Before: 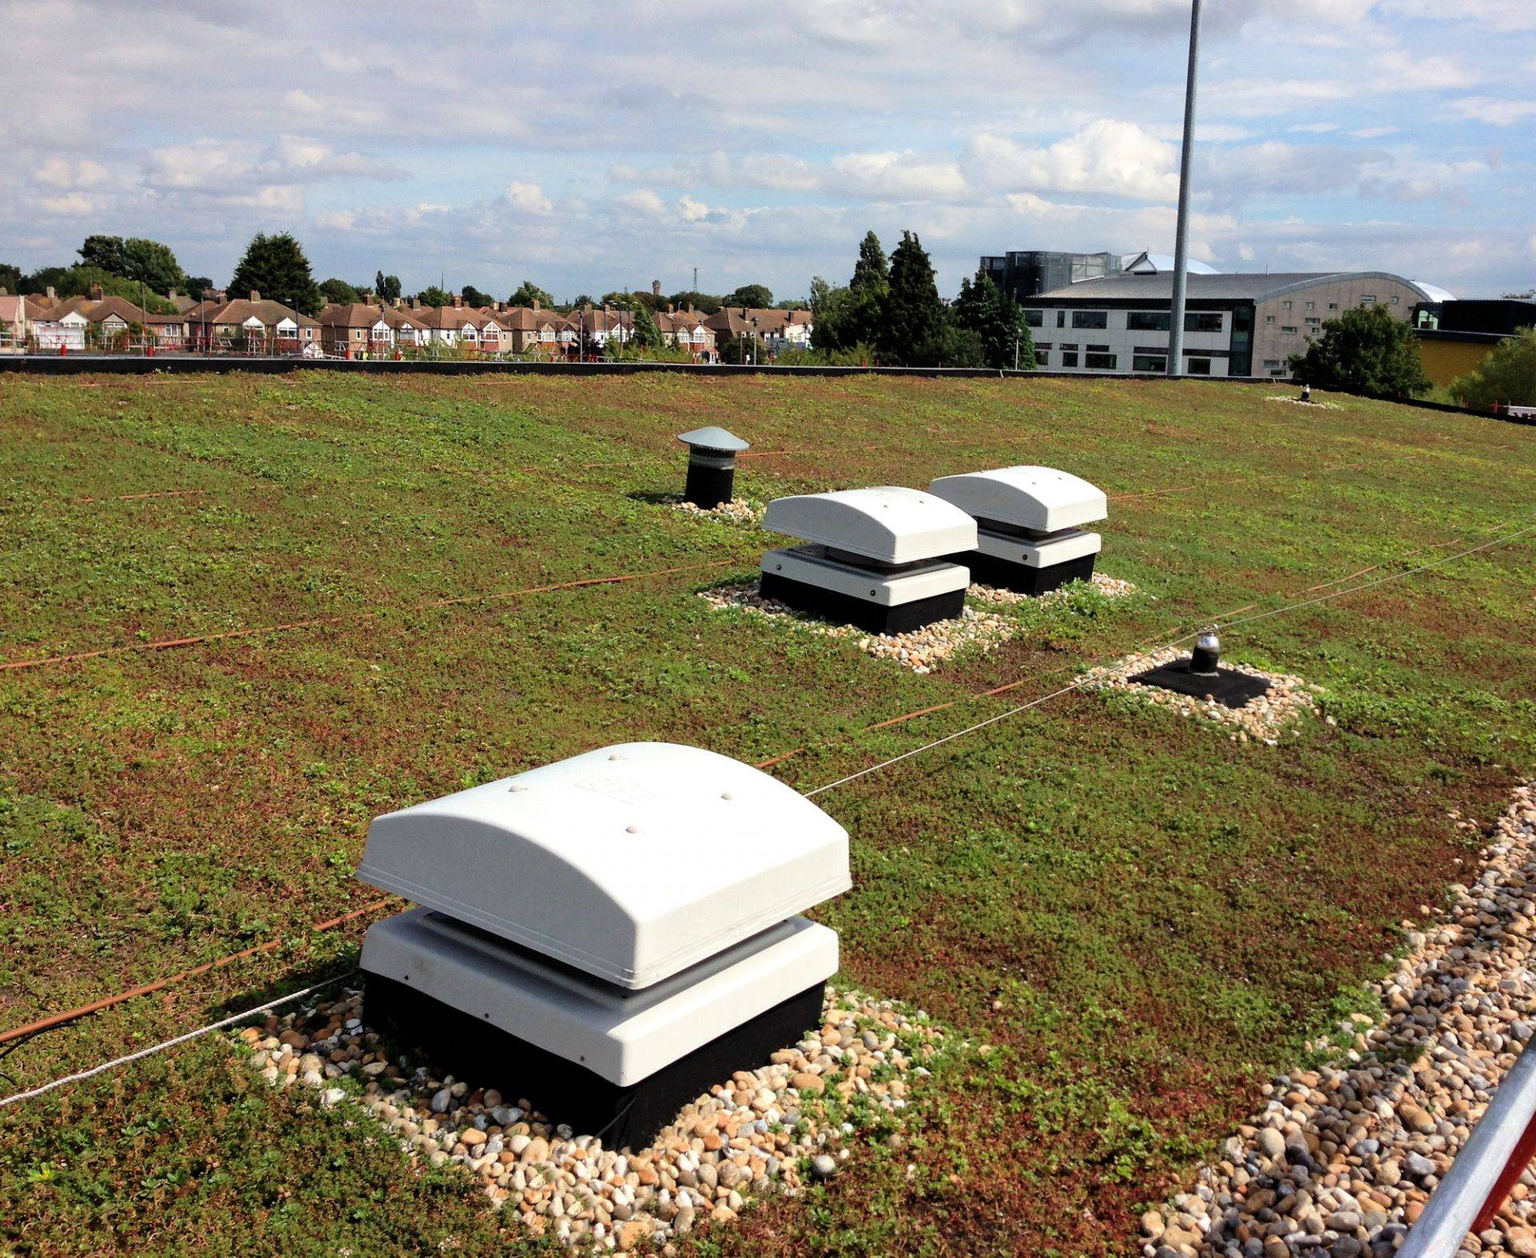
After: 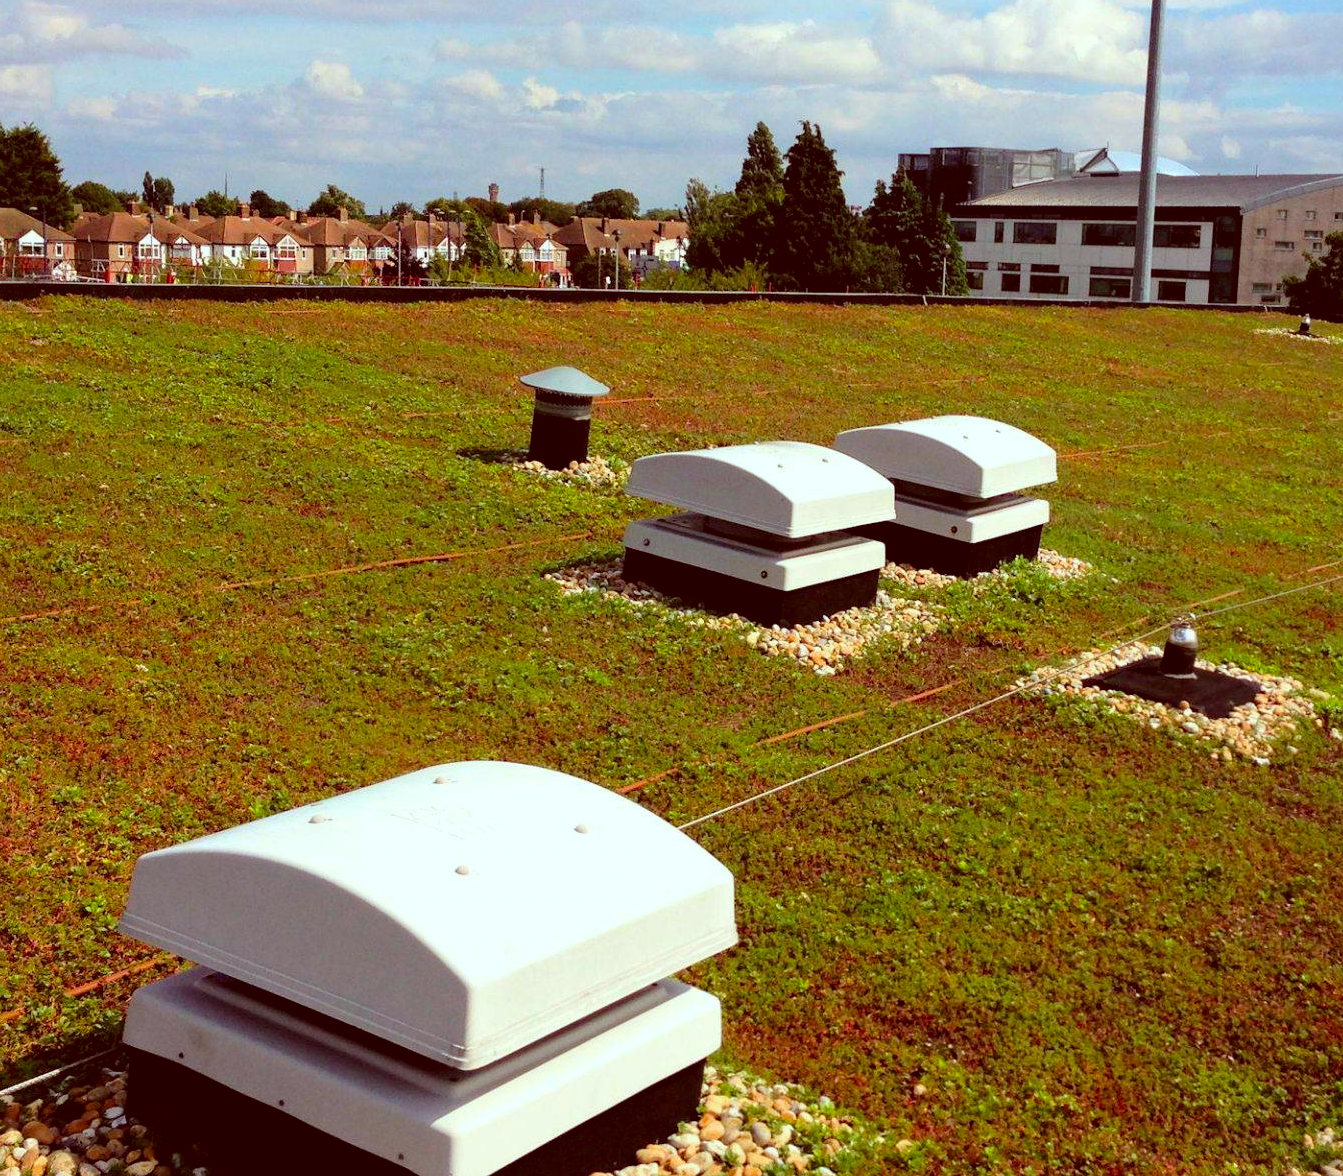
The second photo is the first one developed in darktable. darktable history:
color balance rgb: perceptual saturation grading › global saturation 25%, global vibrance 20%
crop and rotate: left 17.046%, top 10.659%, right 12.989%, bottom 14.553%
color correction: highlights a* -7.23, highlights b* -0.161, shadows a* 20.08, shadows b* 11.73
